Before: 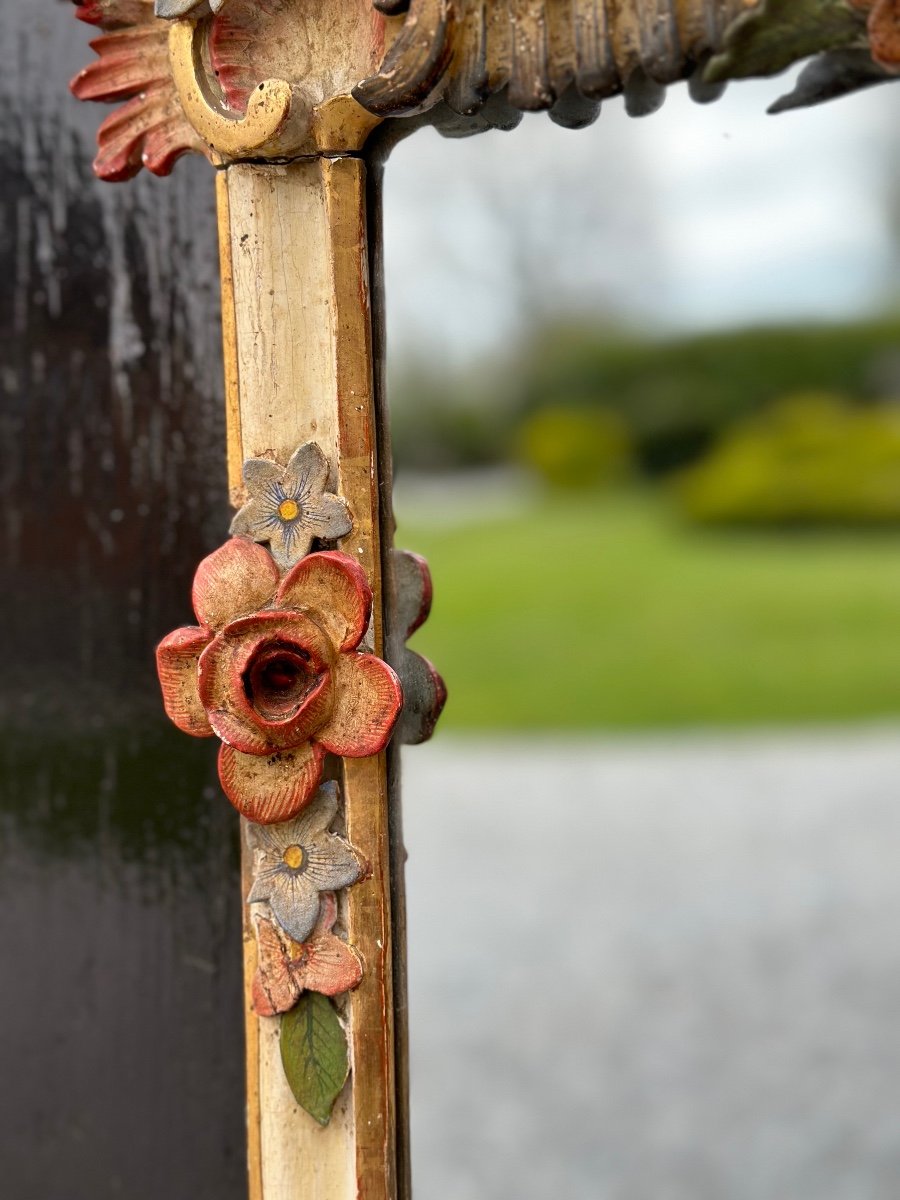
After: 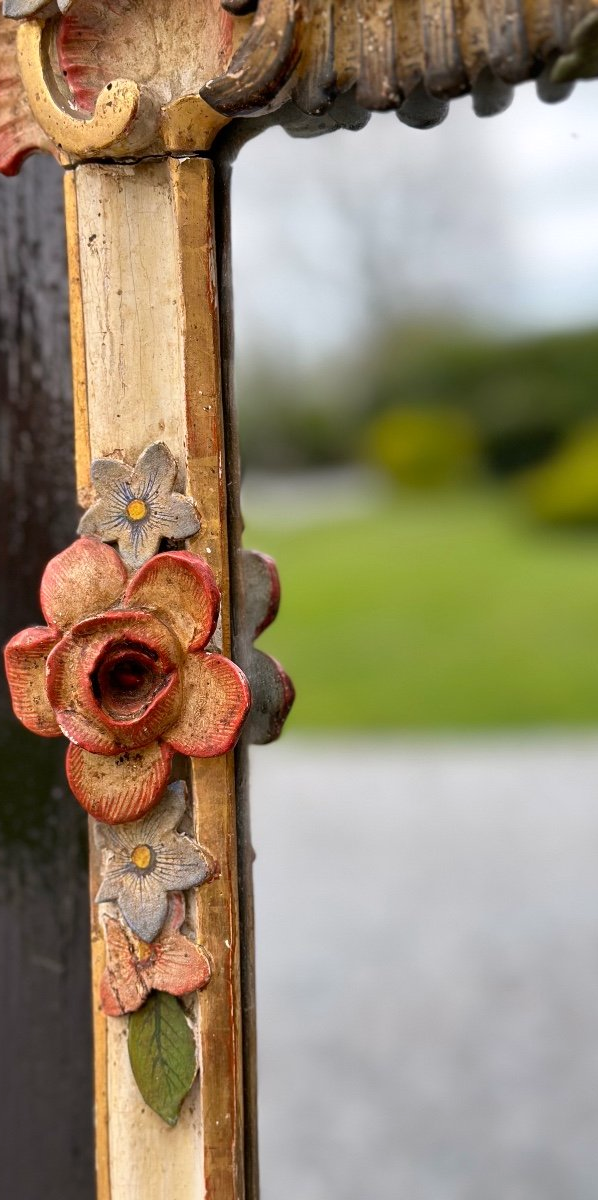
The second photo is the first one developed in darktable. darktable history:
crop: left 16.899%, right 16.556%
white balance: red 1.009, blue 1.027
